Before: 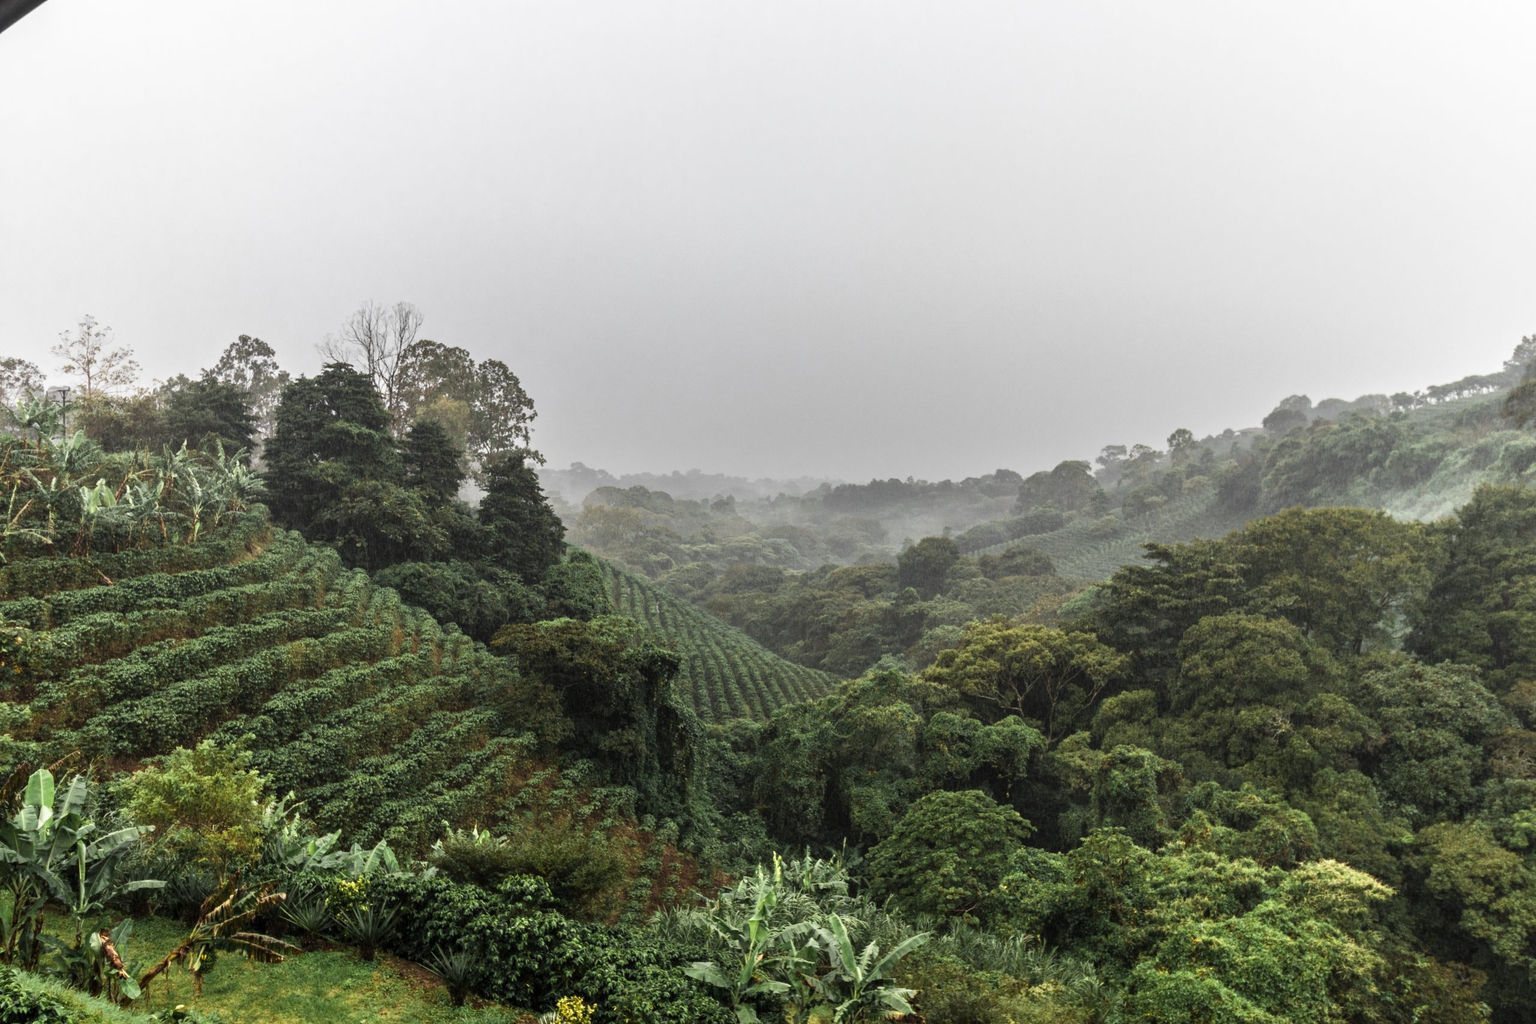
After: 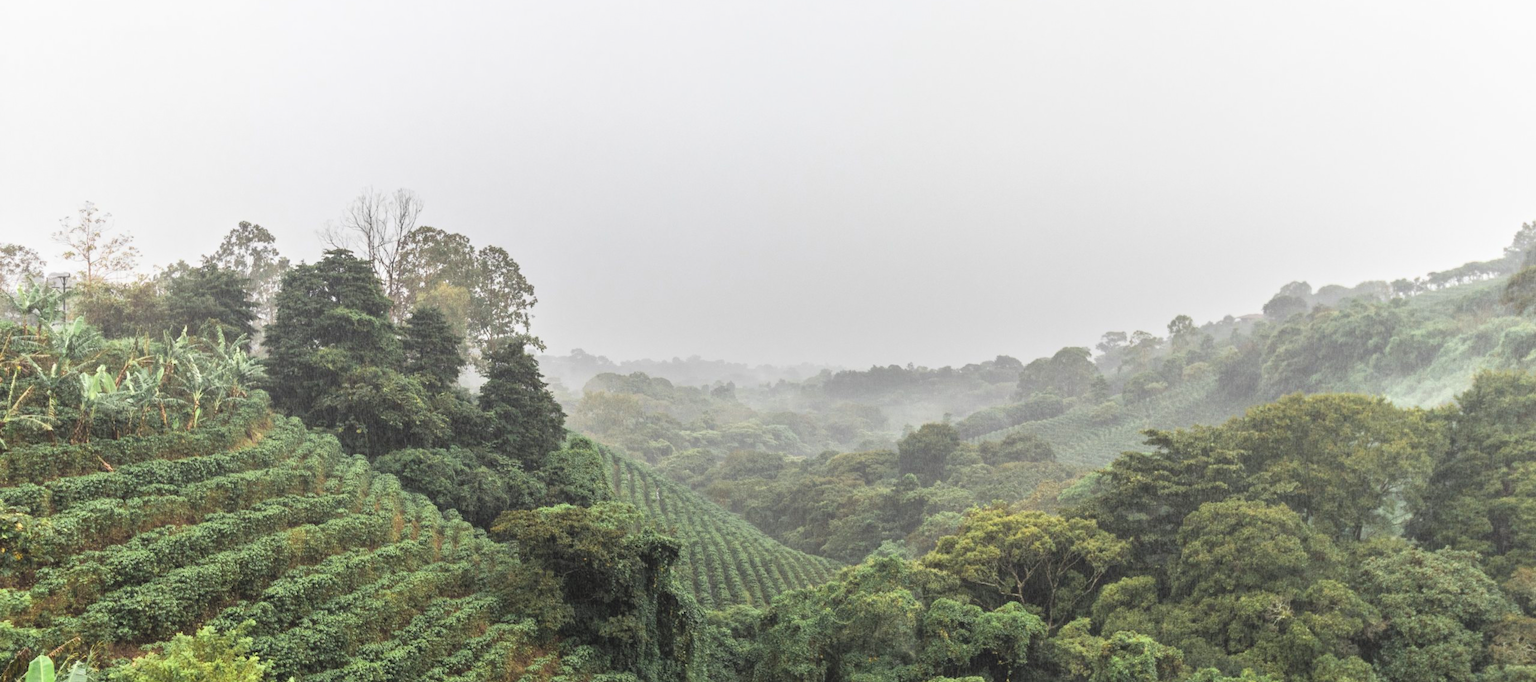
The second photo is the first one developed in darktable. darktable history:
contrast brightness saturation: contrast 0.1, brightness 0.3, saturation 0.14
crop: top 11.166%, bottom 22.168%
